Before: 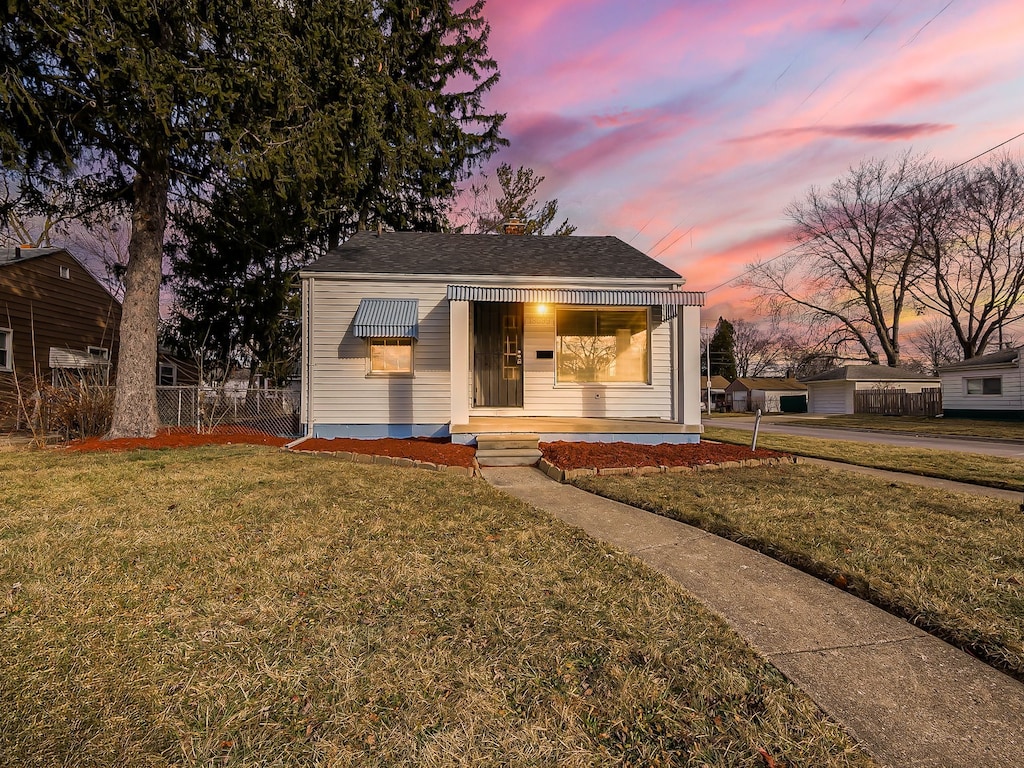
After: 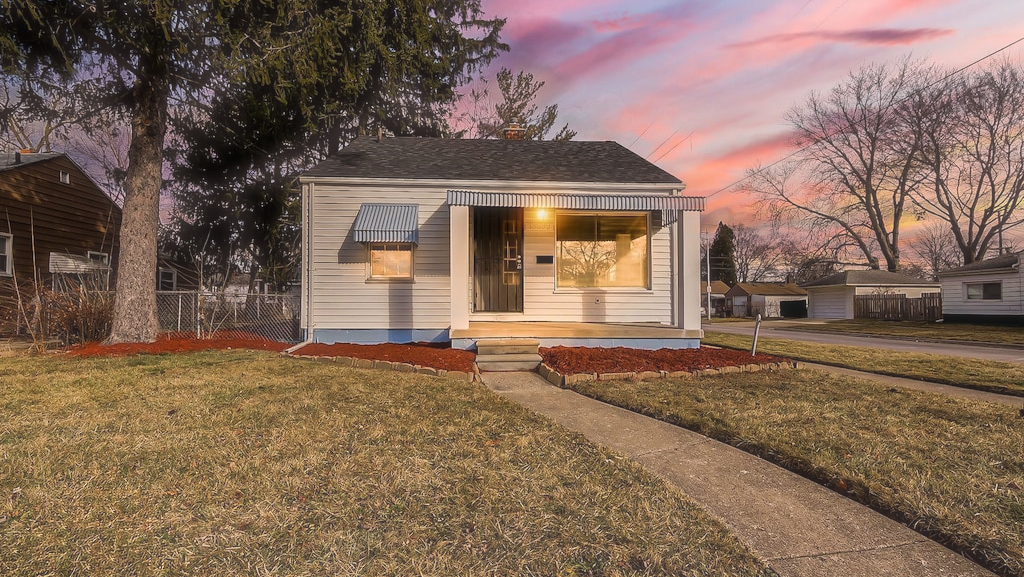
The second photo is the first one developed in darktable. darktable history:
haze removal: strength -0.111, compatibility mode true, adaptive false
crop and rotate: top 12.392%, bottom 12.382%
